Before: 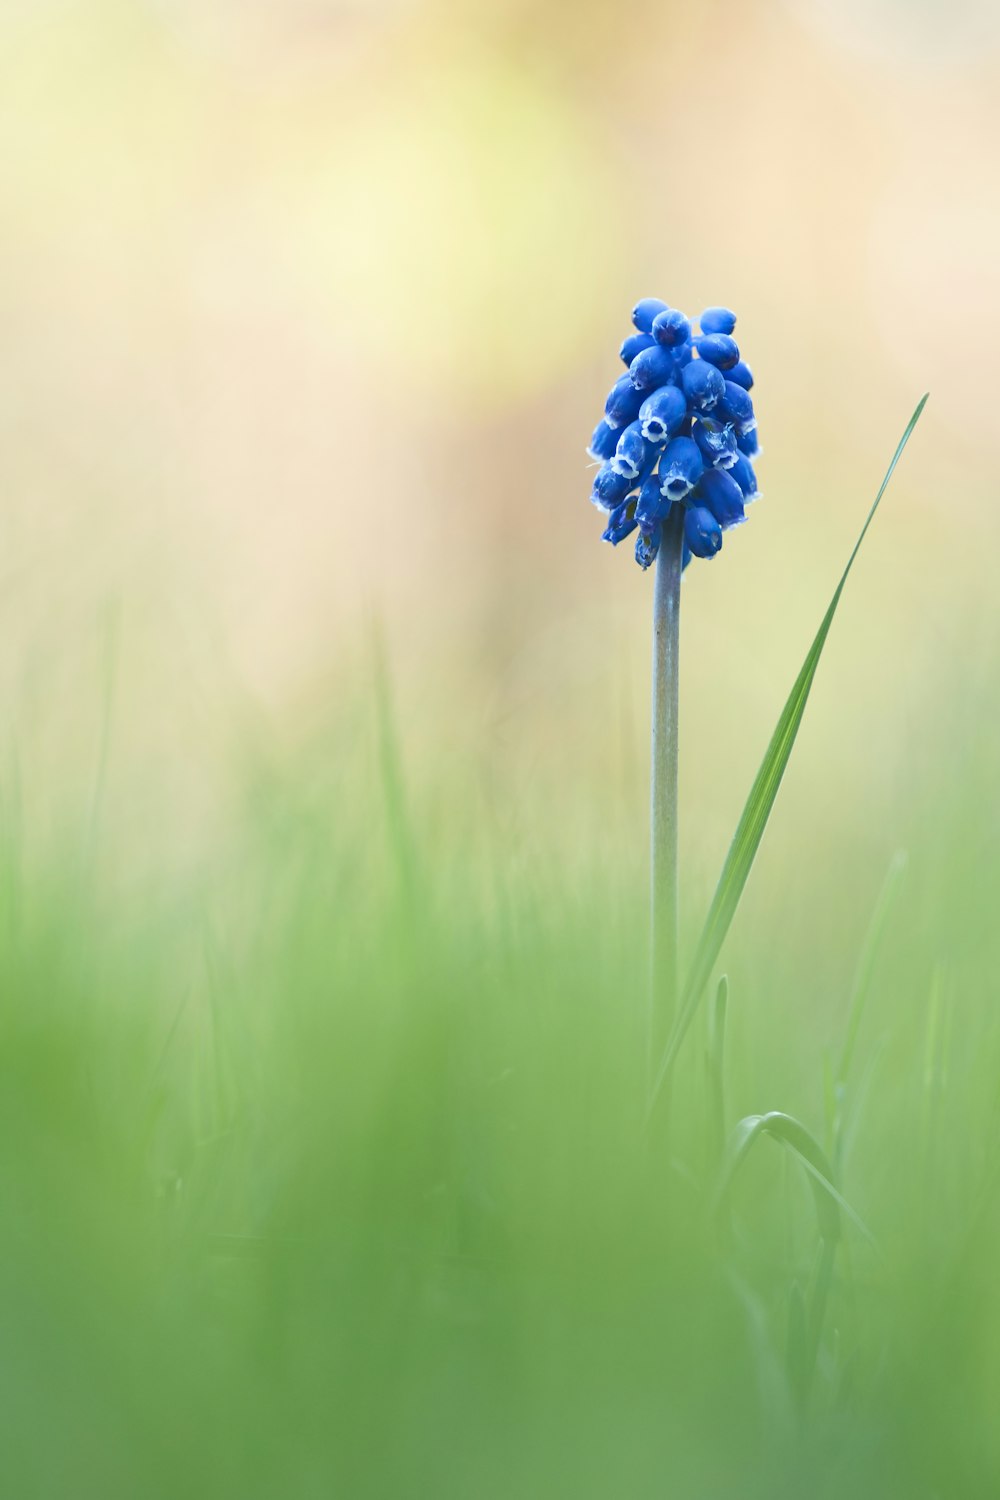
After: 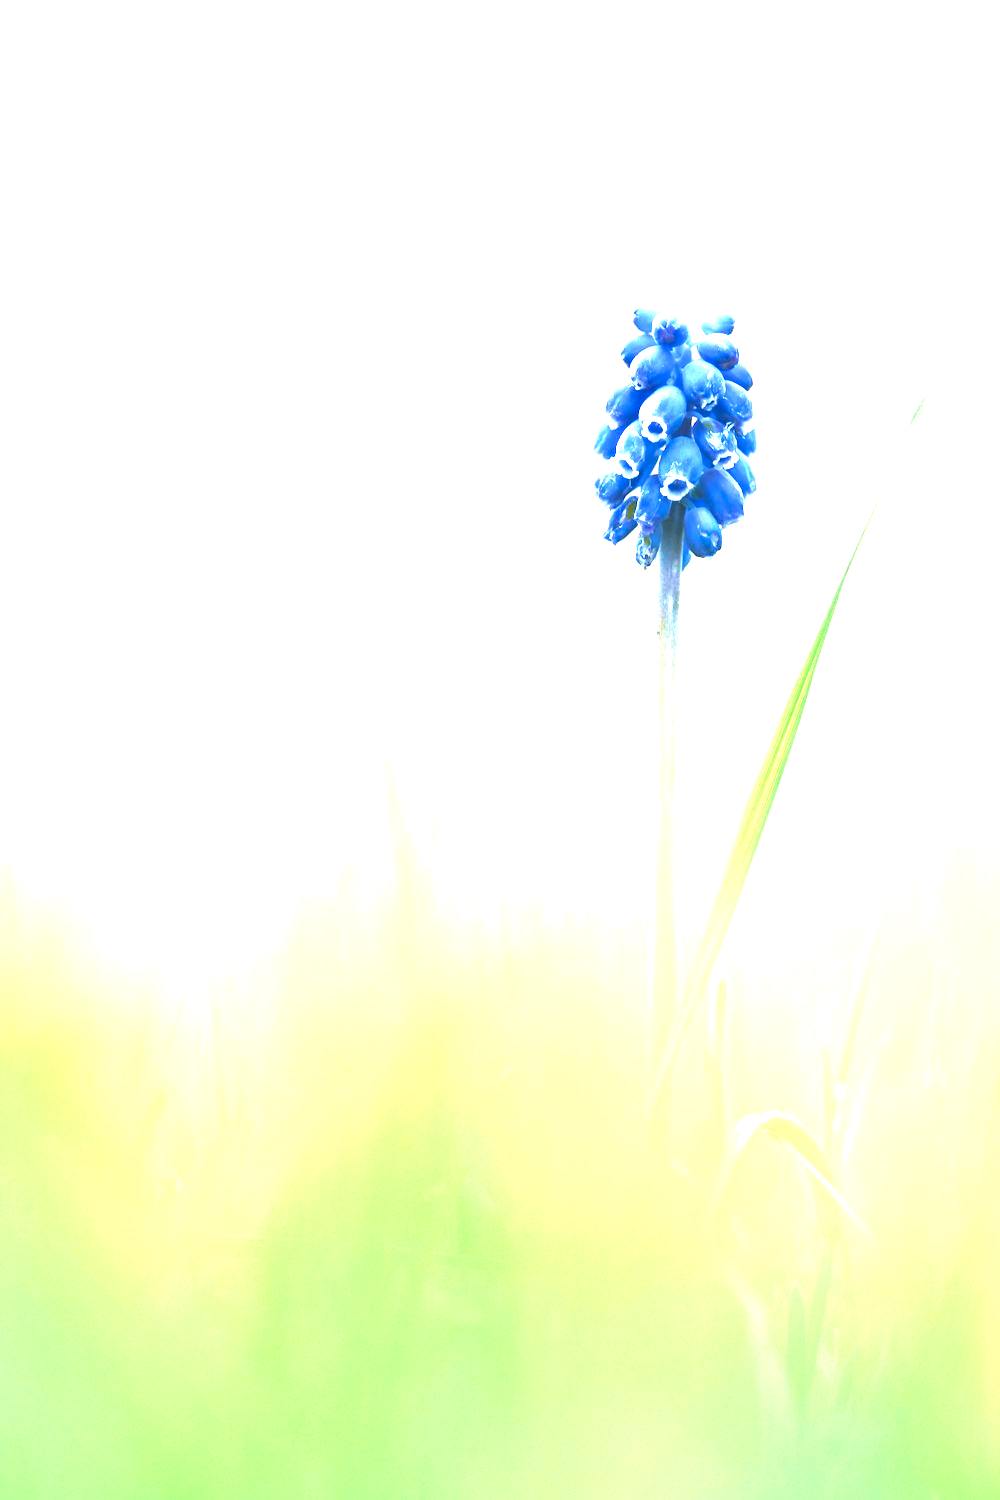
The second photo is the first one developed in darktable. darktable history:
exposure: black level correction 0.001, exposure 2 EV, compensate highlight preservation false
velvia: on, module defaults
local contrast: highlights 100%, shadows 100%, detail 120%, midtone range 0.2
